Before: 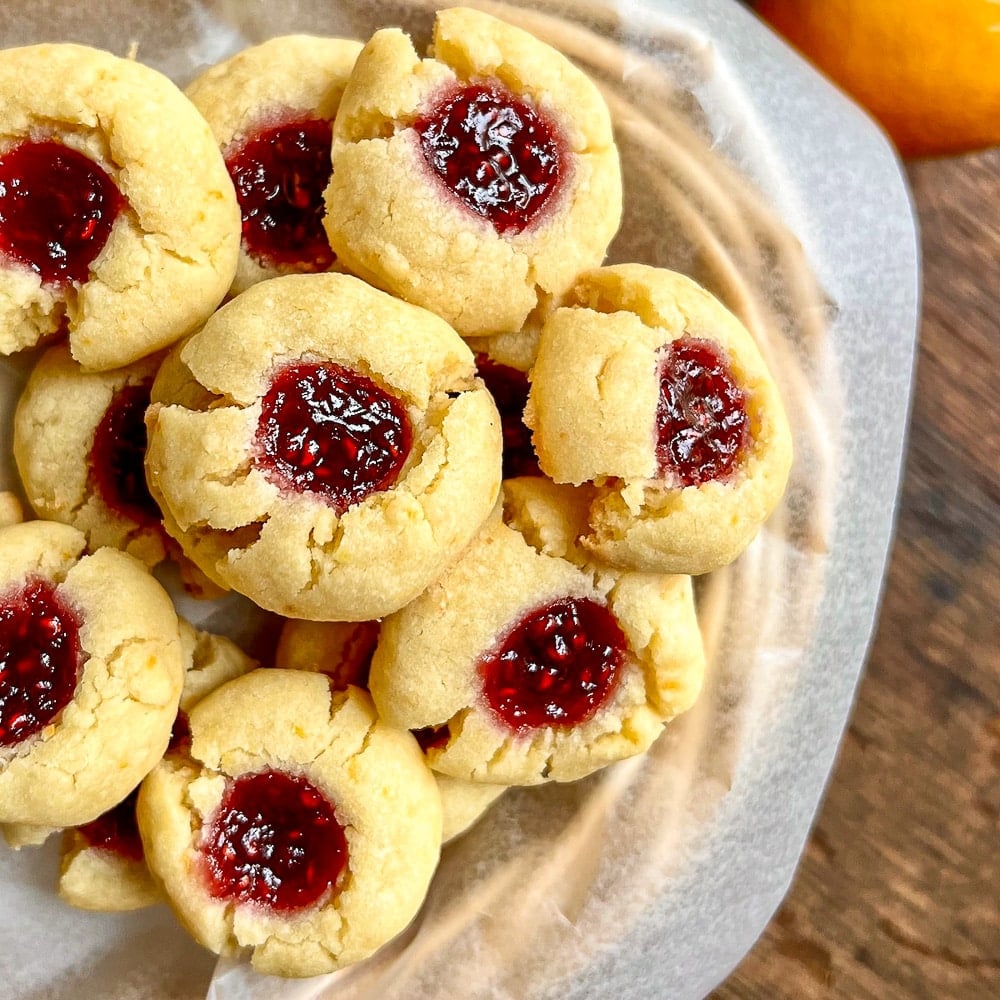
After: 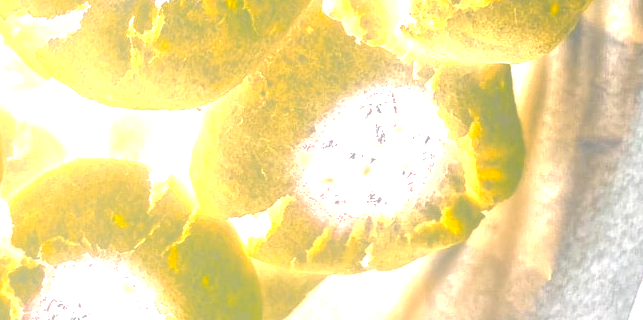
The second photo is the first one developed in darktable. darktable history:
crop: left 18.091%, top 51.13%, right 17.525%, bottom 16.85%
bloom: size 25%, threshold 5%, strength 90%
exposure: black level correction 0, exposure 1.2 EV, compensate highlight preservation false
